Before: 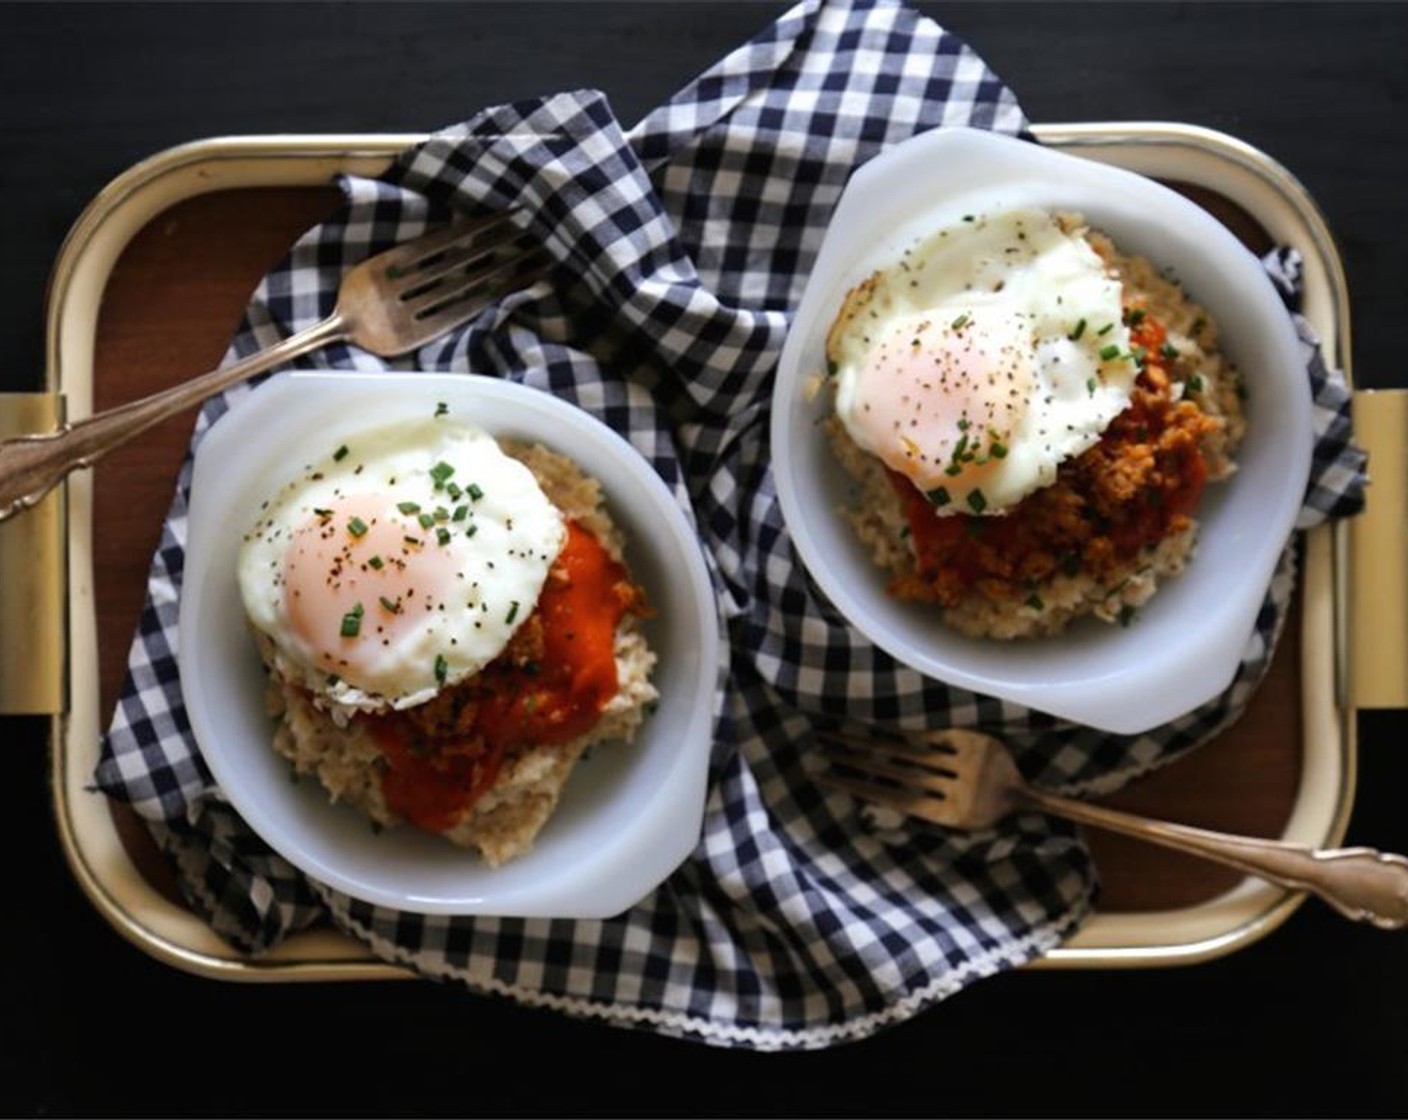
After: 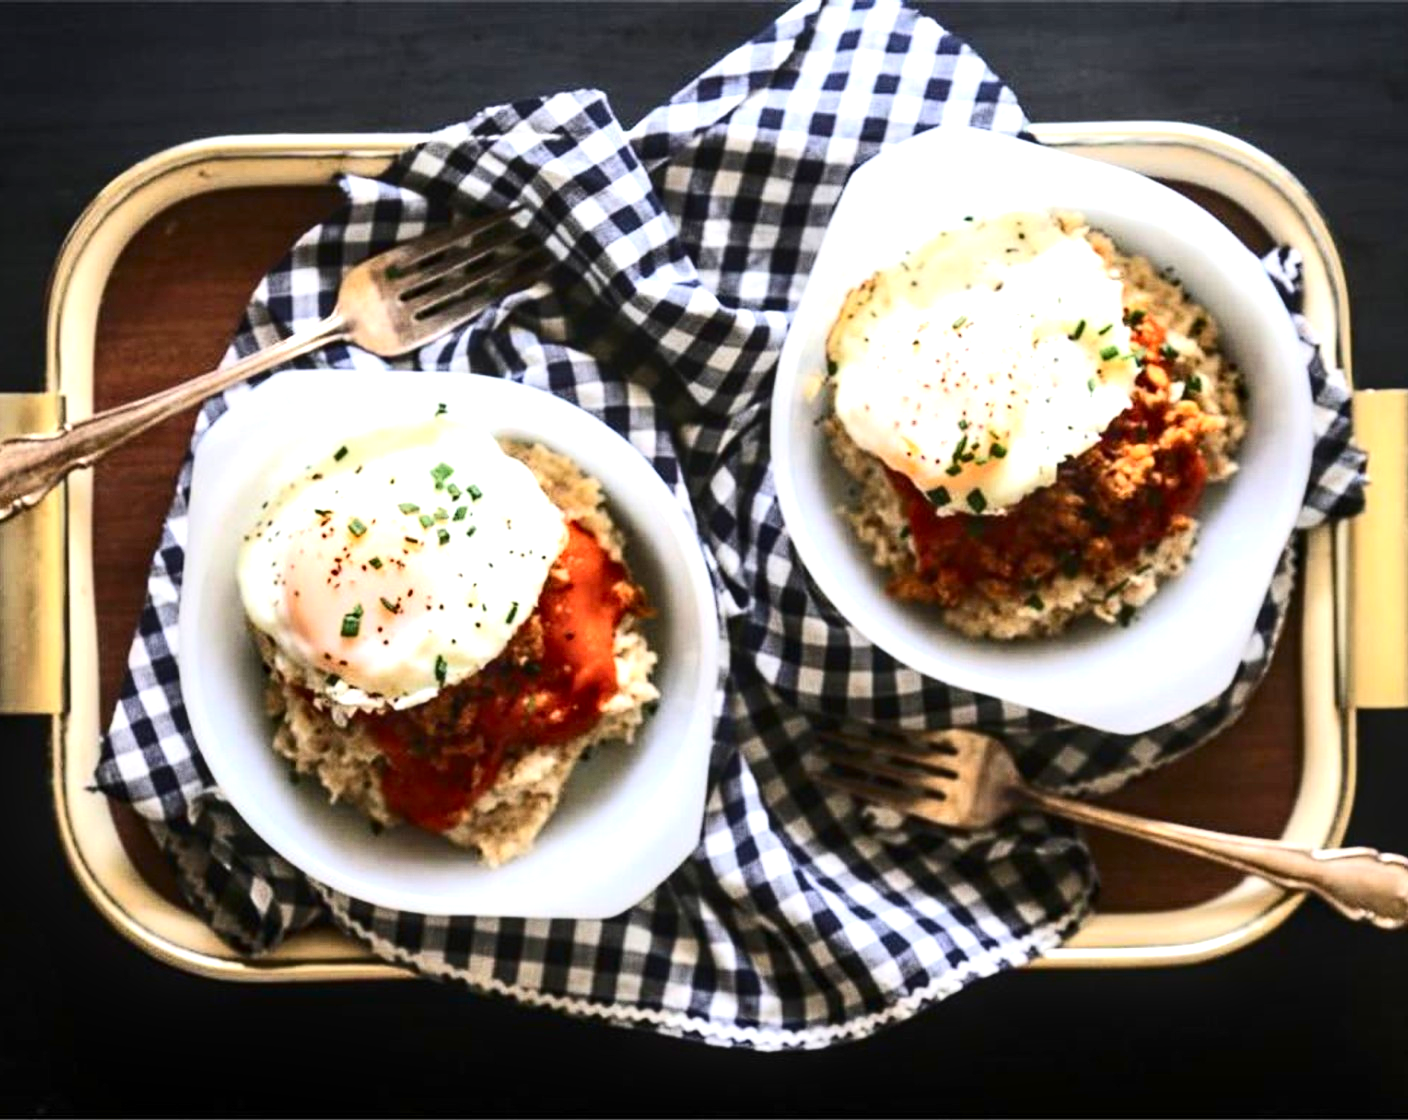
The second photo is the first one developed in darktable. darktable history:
contrast brightness saturation: contrast 0.299
exposure: black level correction 0, exposure 1.351 EV, compensate highlight preservation false
local contrast: detail 130%
